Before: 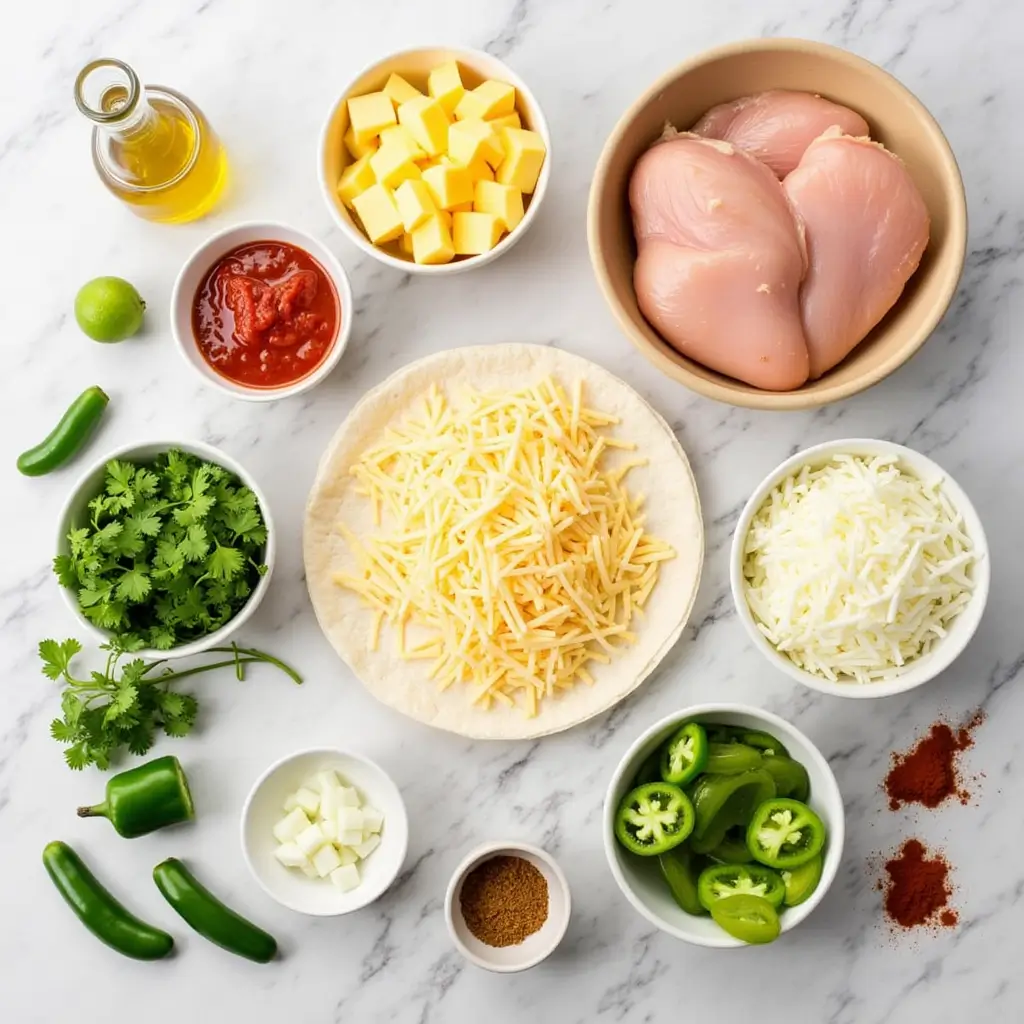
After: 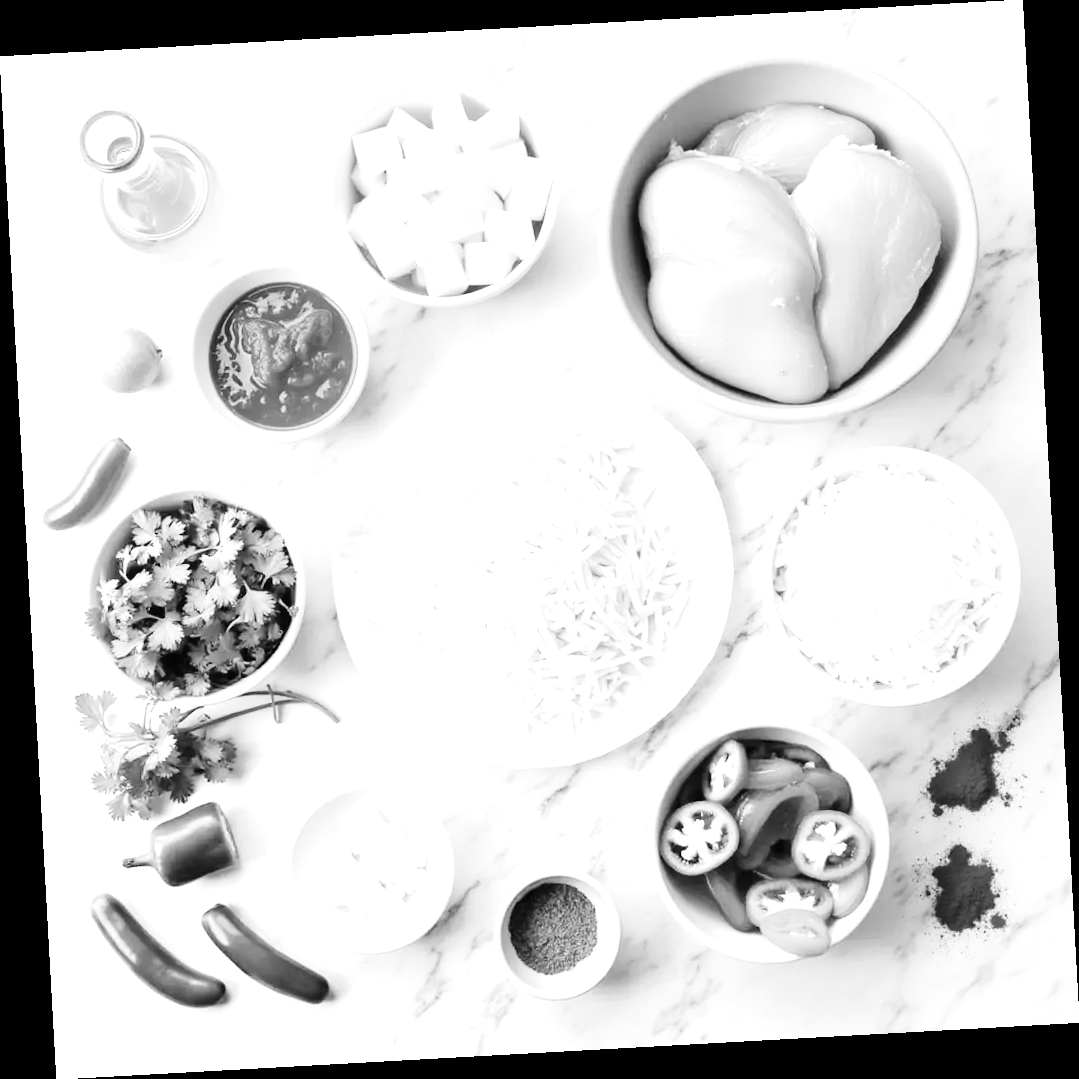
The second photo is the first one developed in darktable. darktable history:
exposure: black level correction 0, exposure 1.1 EV, compensate exposure bias true, compensate highlight preservation false
rotate and perspective: rotation -3.18°, automatic cropping off
base curve: curves: ch0 [(0, 0) (0.036, 0.025) (0.121, 0.166) (0.206, 0.329) (0.605, 0.79) (1, 1)], preserve colors none
monochrome: a -35.87, b 49.73, size 1.7
